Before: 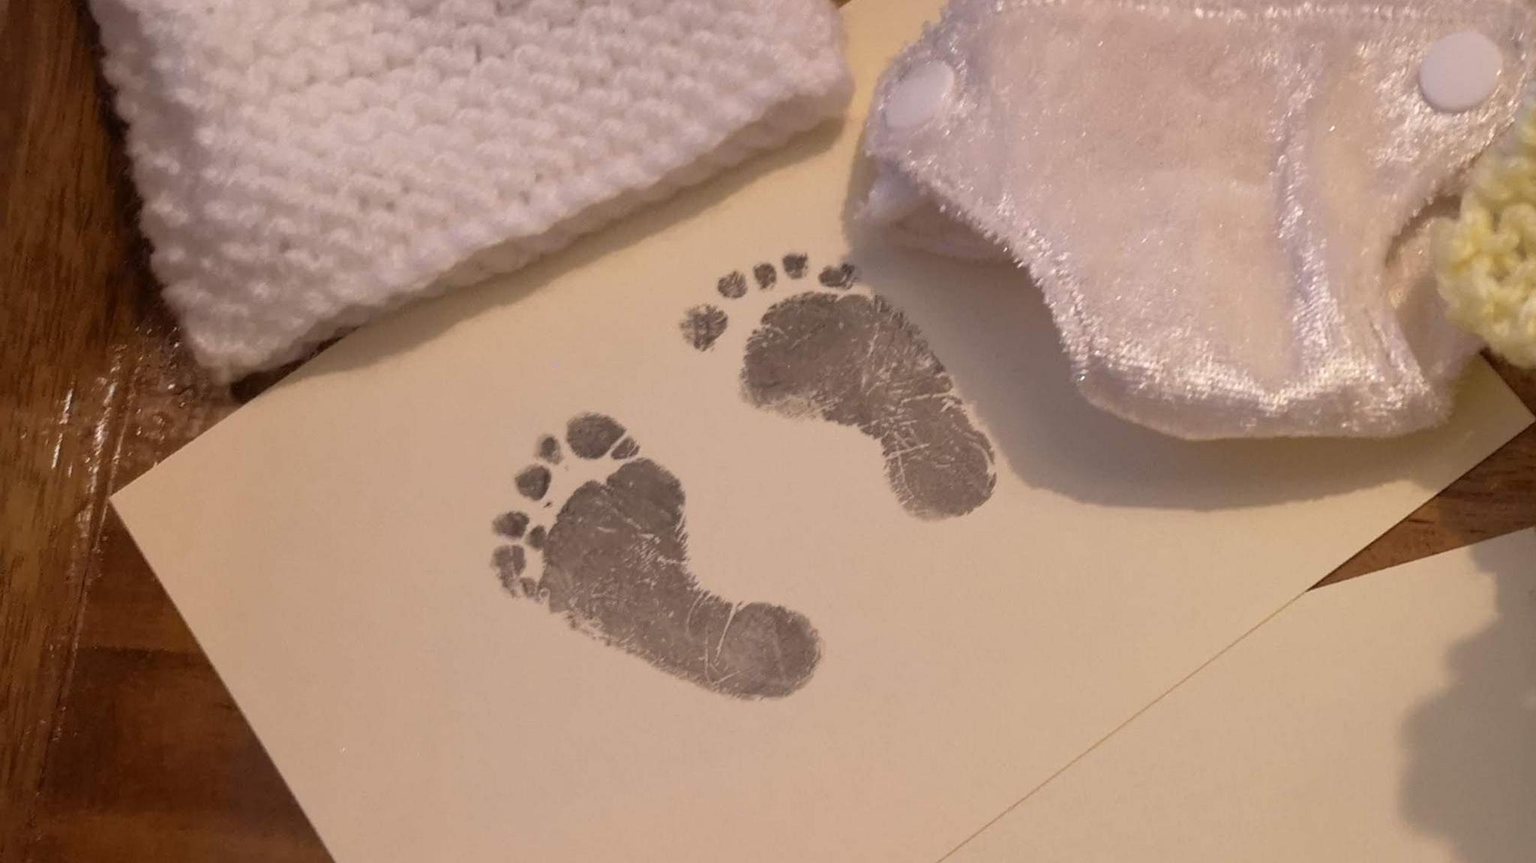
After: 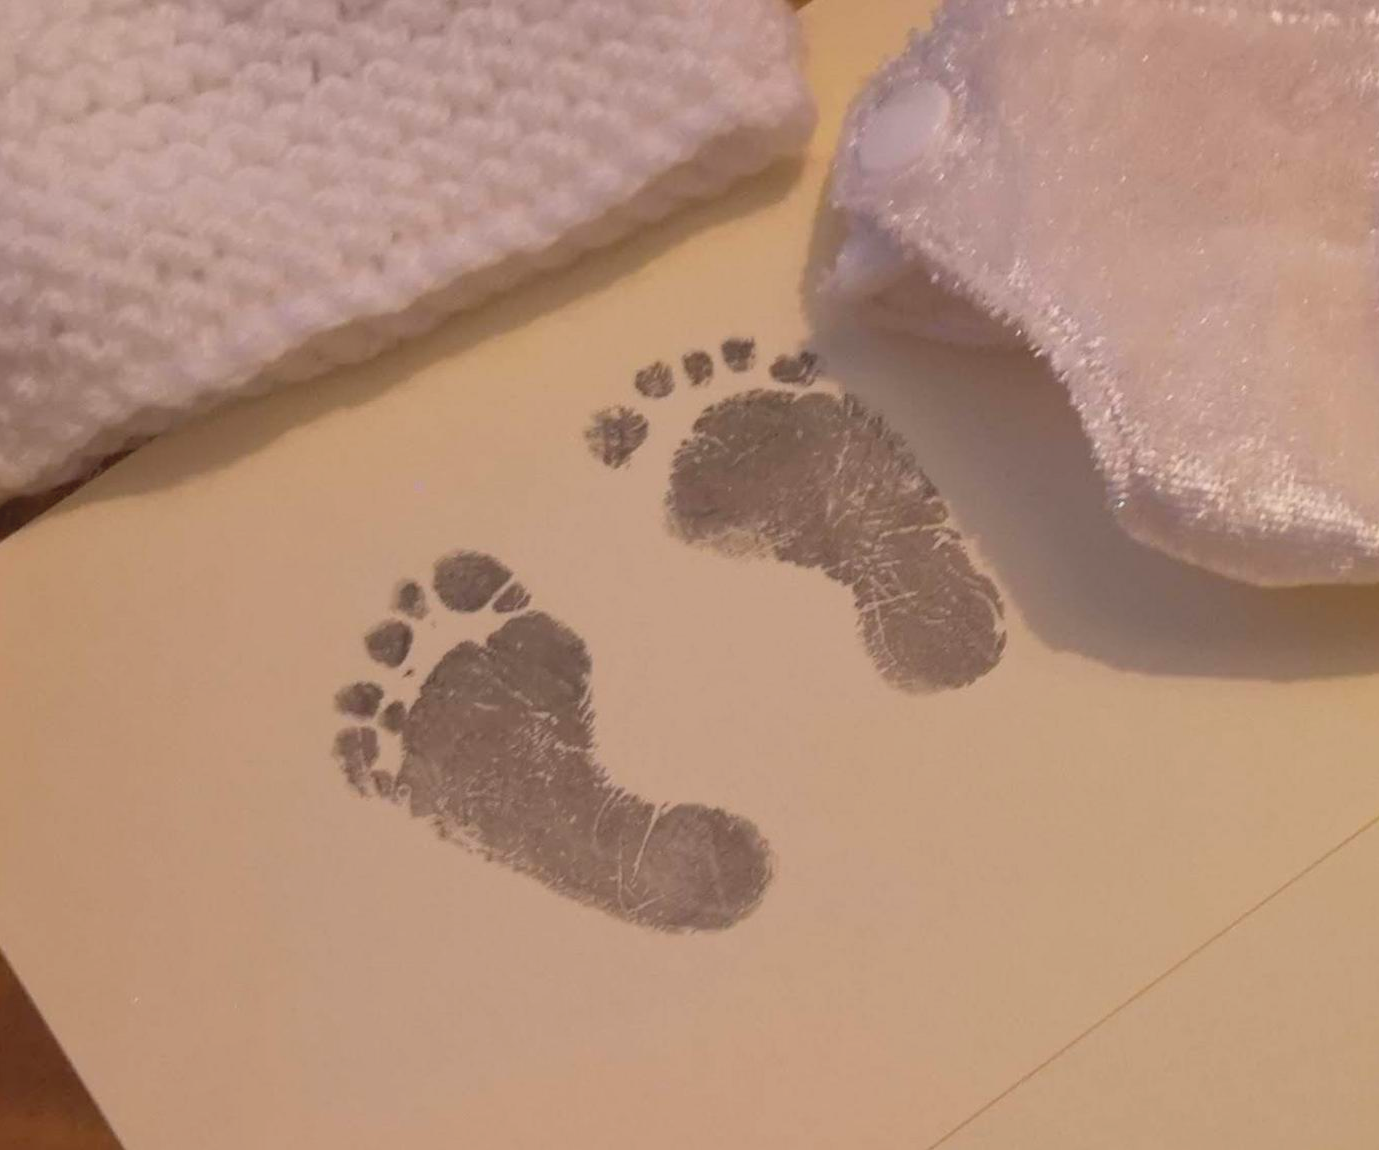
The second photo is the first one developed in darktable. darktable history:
crop and rotate: left 15.747%, right 16.89%
contrast brightness saturation: contrast -0.197, saturation 0.188
